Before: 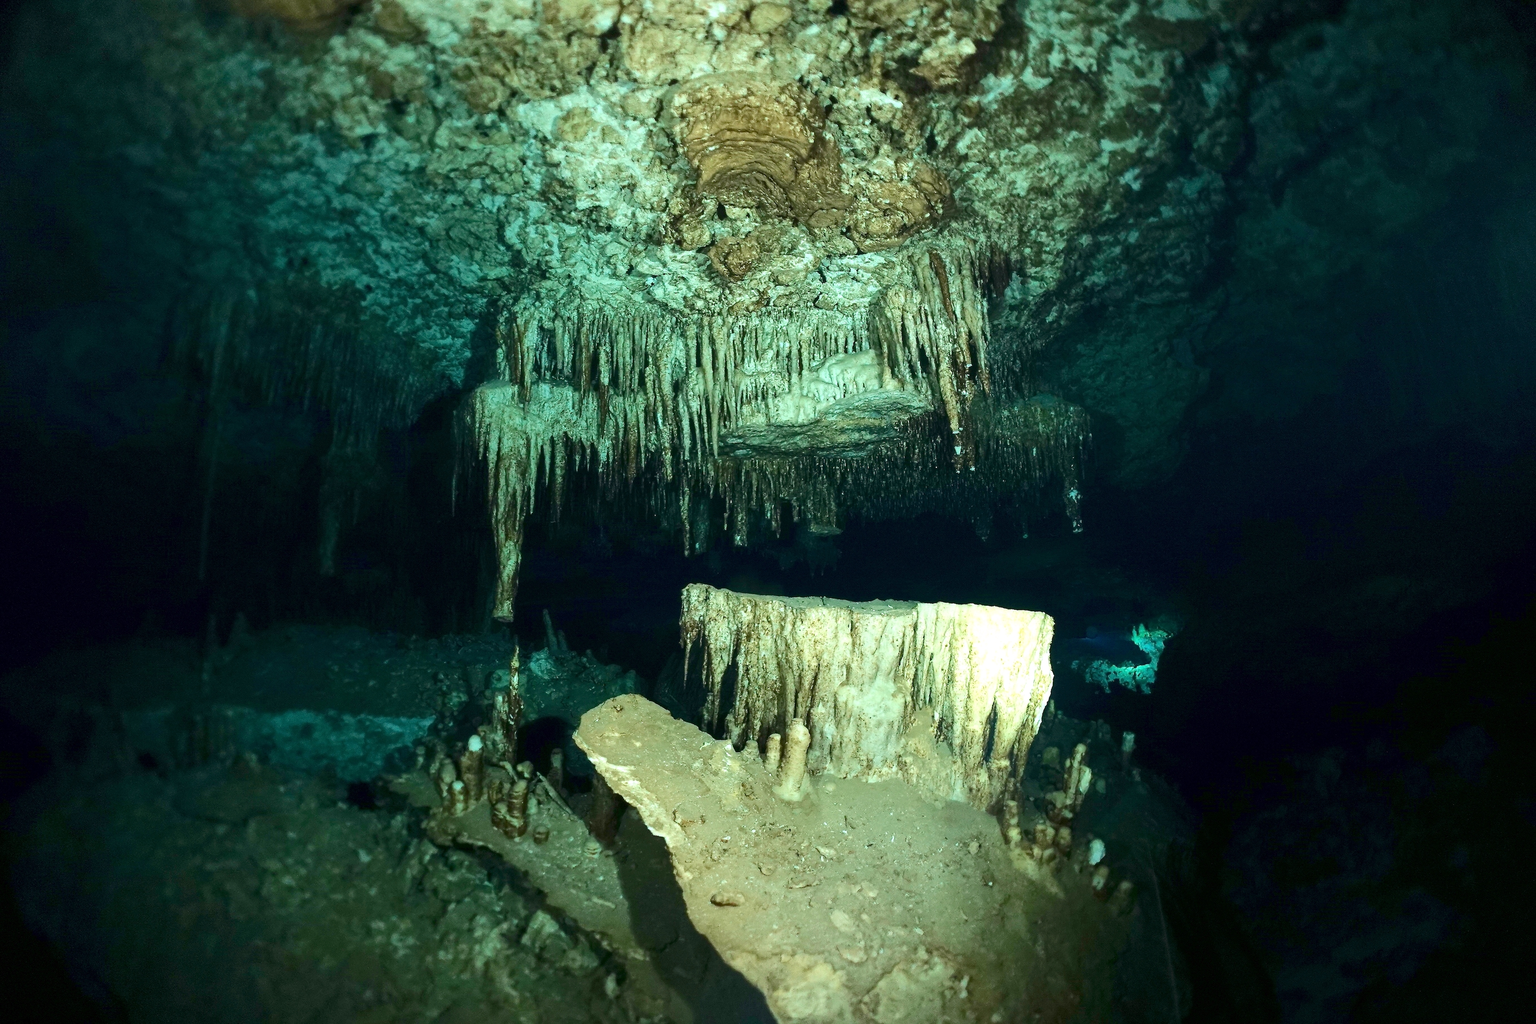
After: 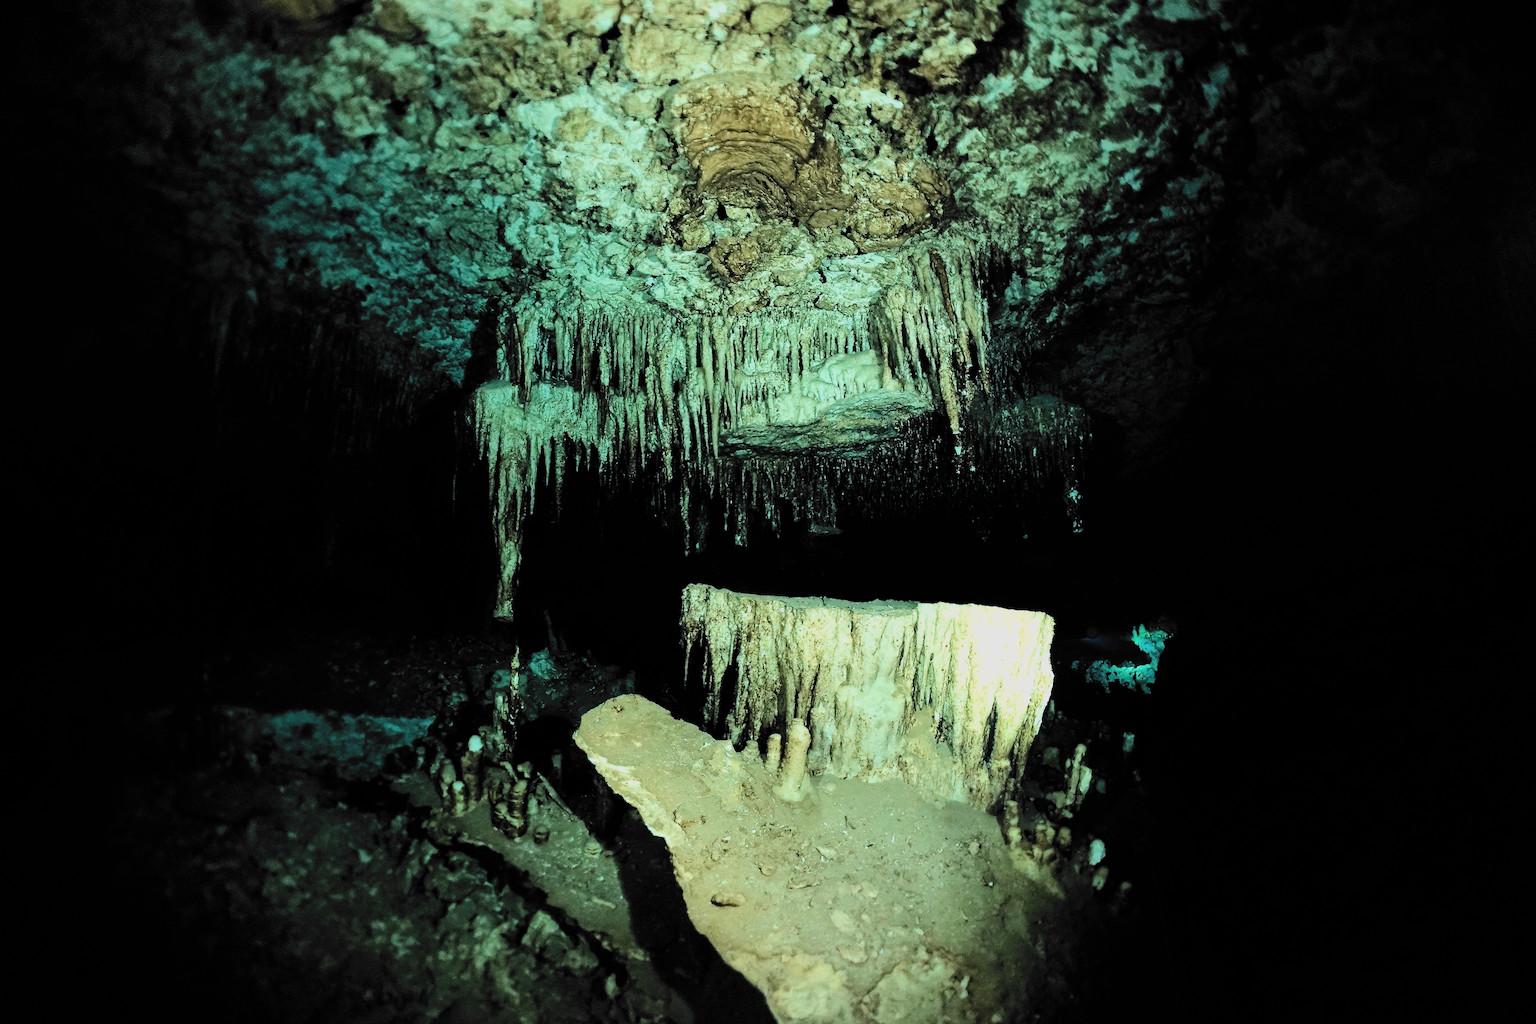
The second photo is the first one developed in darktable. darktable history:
filmic rgb: black relative exposure -5.12 EV, white relative exposure 3.96 EV, hardness 2.9, contrast 1.299, highlights saturation mix -29.66%, color science v6 (2022)
